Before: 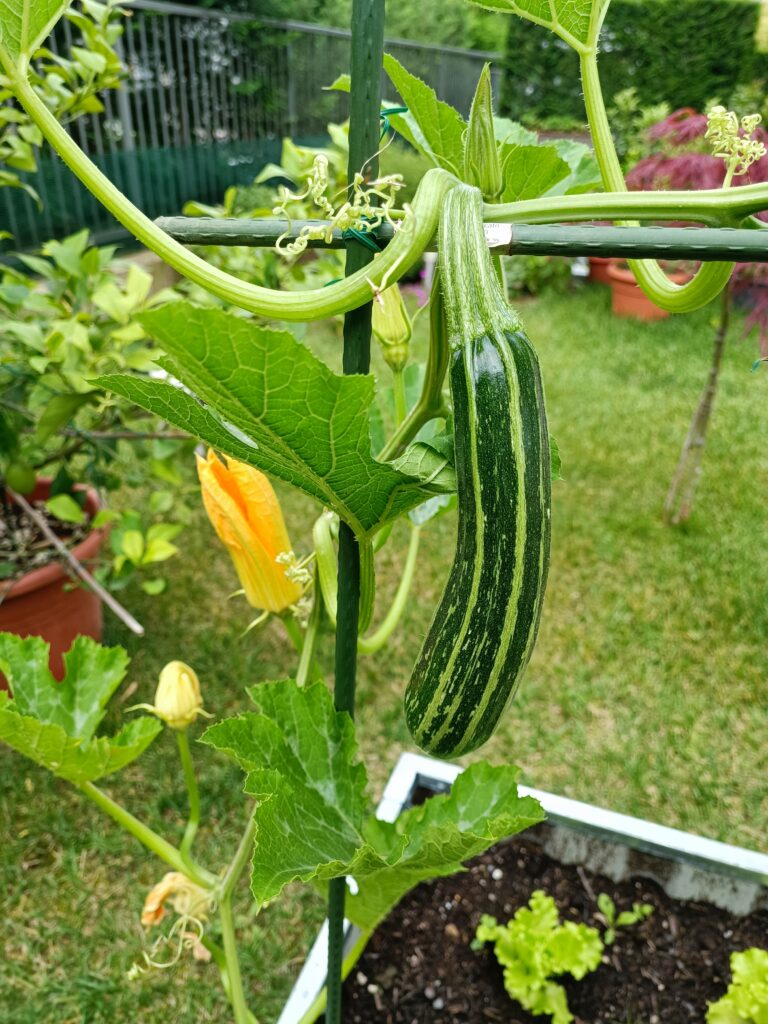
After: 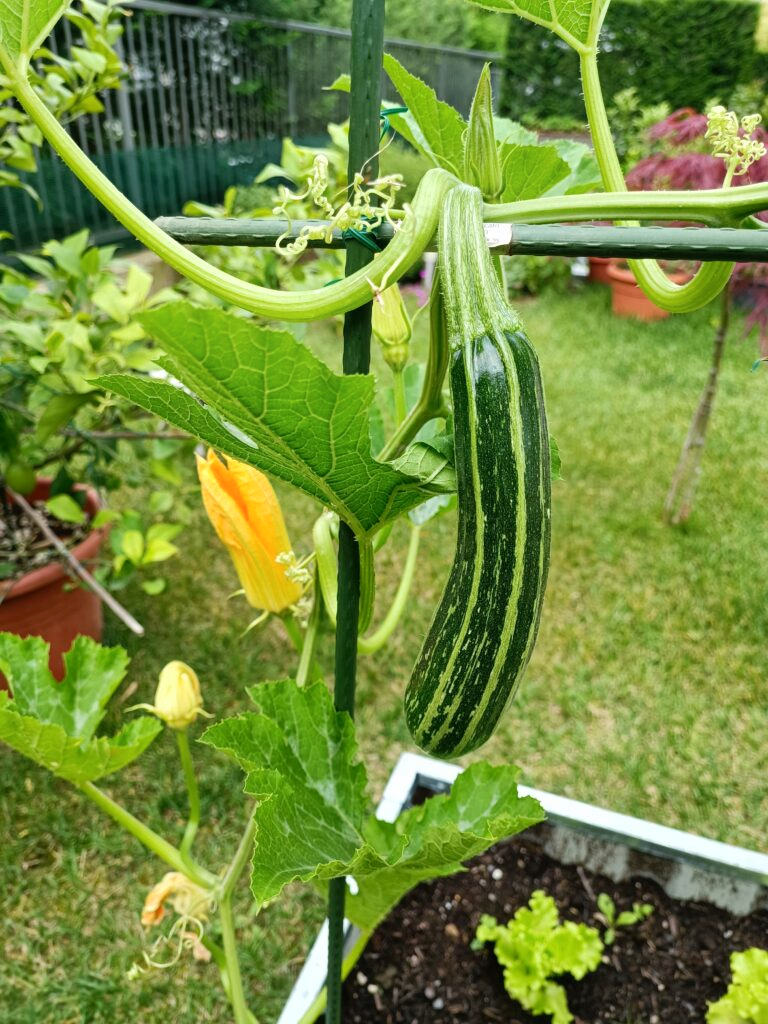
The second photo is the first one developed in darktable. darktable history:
contrast brightness saturation: contrast 0.1, brightness 0.02, saturation 0.02
shadows and highlights: shadows -24.28, highlights 49.77, soften with gaussian
